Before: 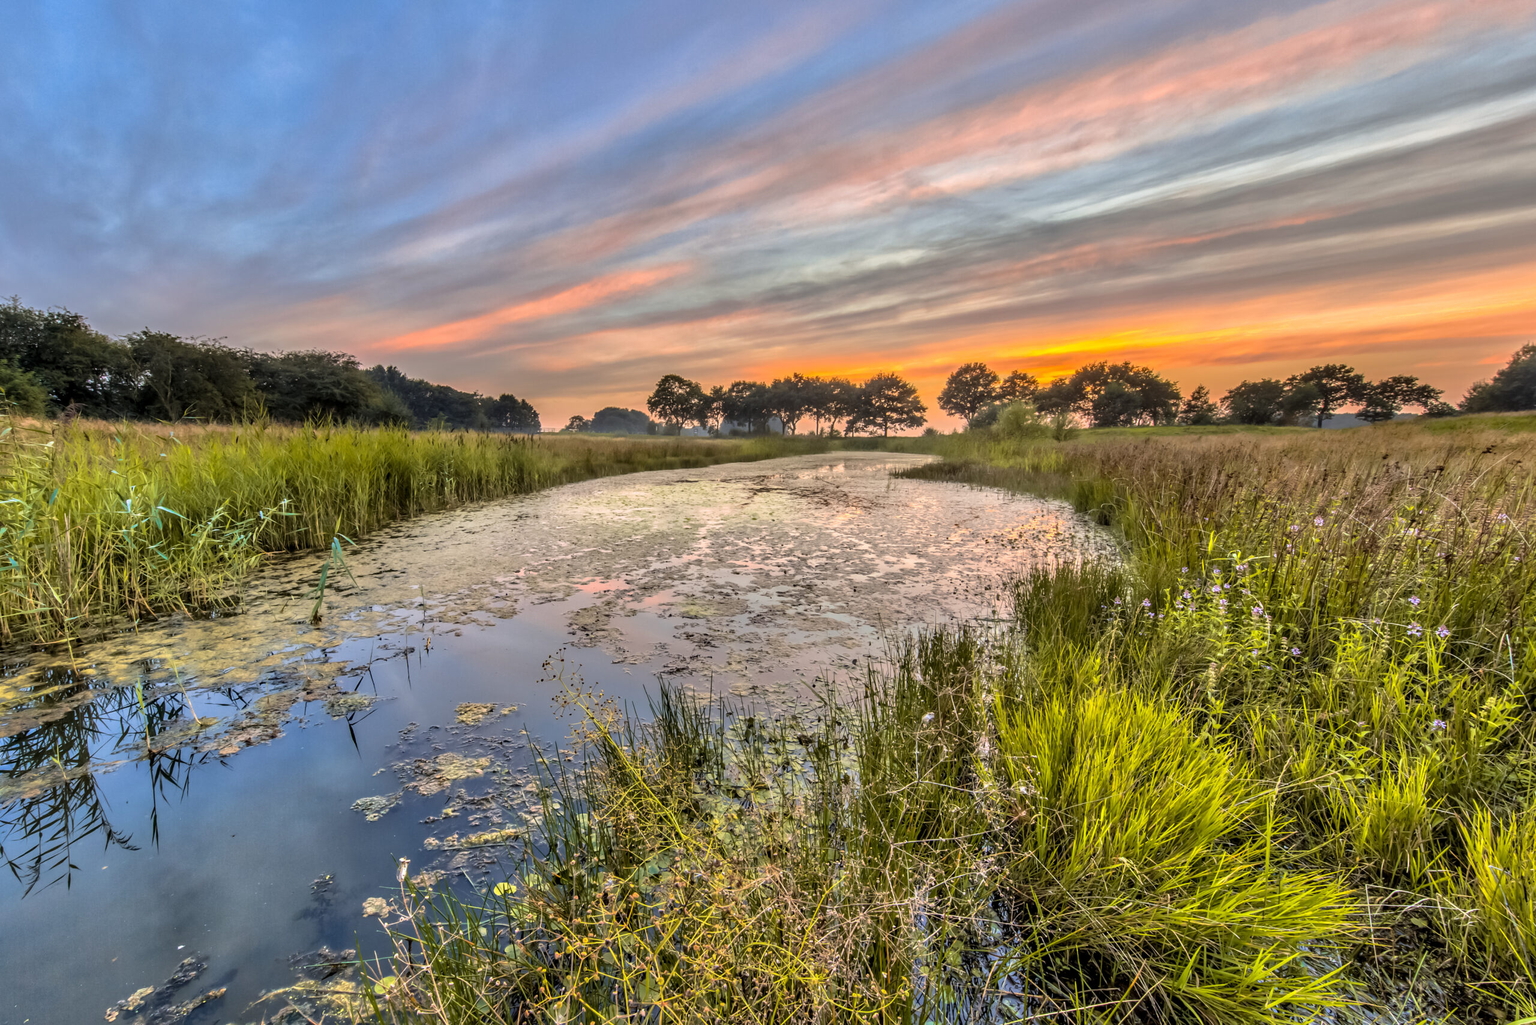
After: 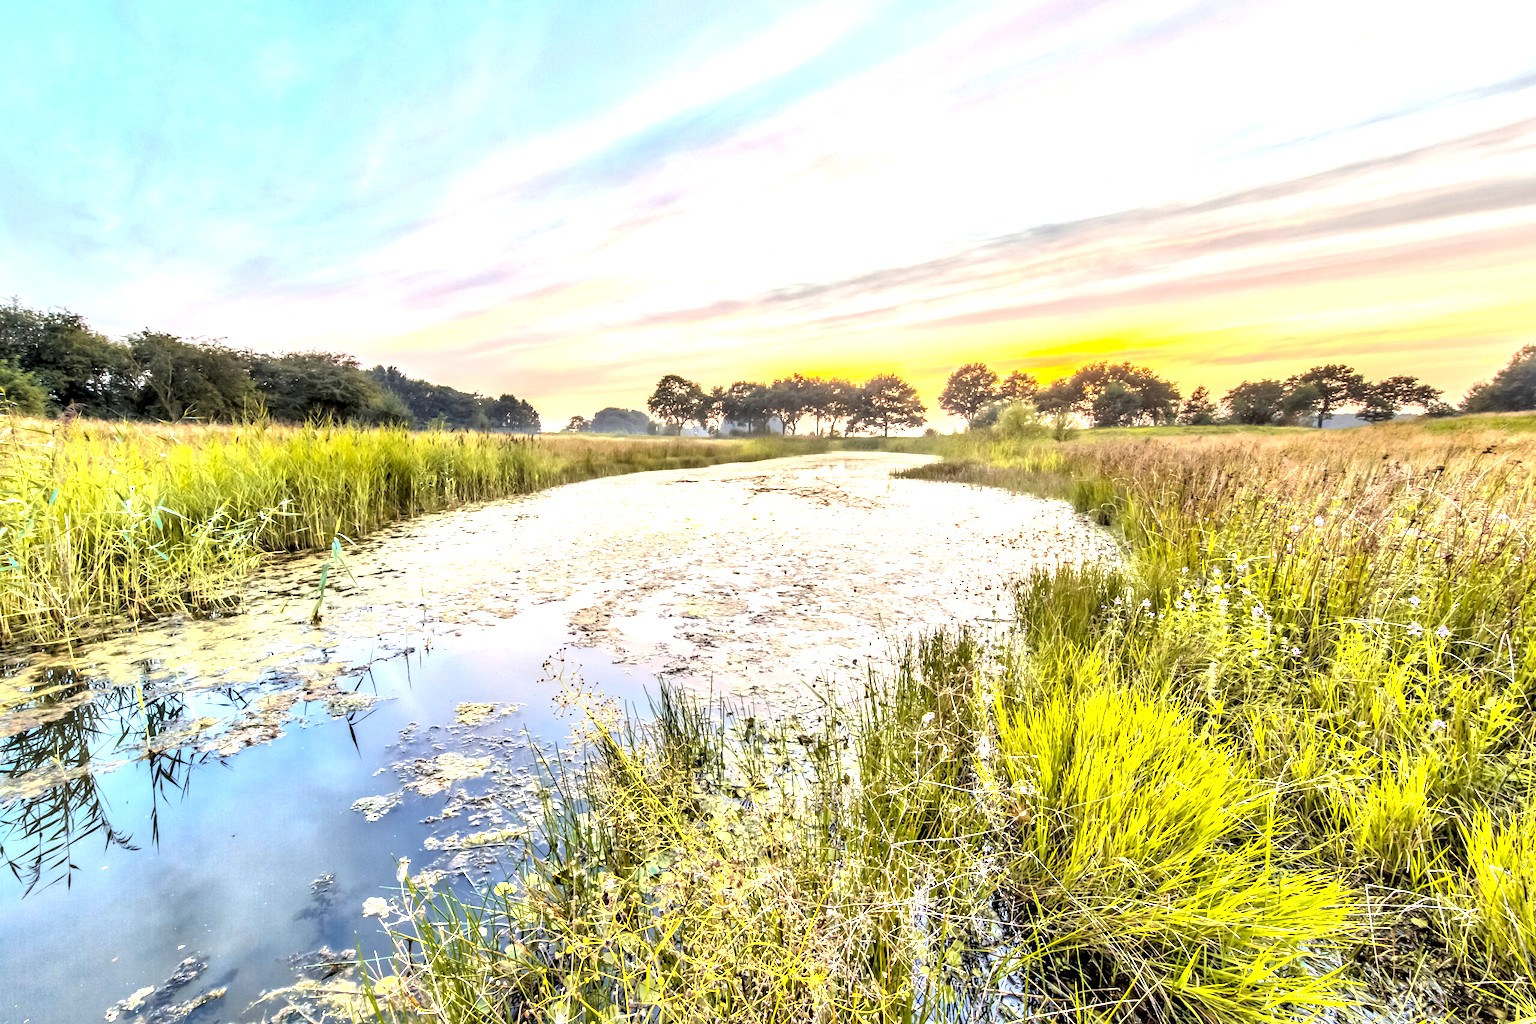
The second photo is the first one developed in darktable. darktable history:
exposure: black level correction 0.001, exposure 1.733 EV, compensate highlight preservation false
